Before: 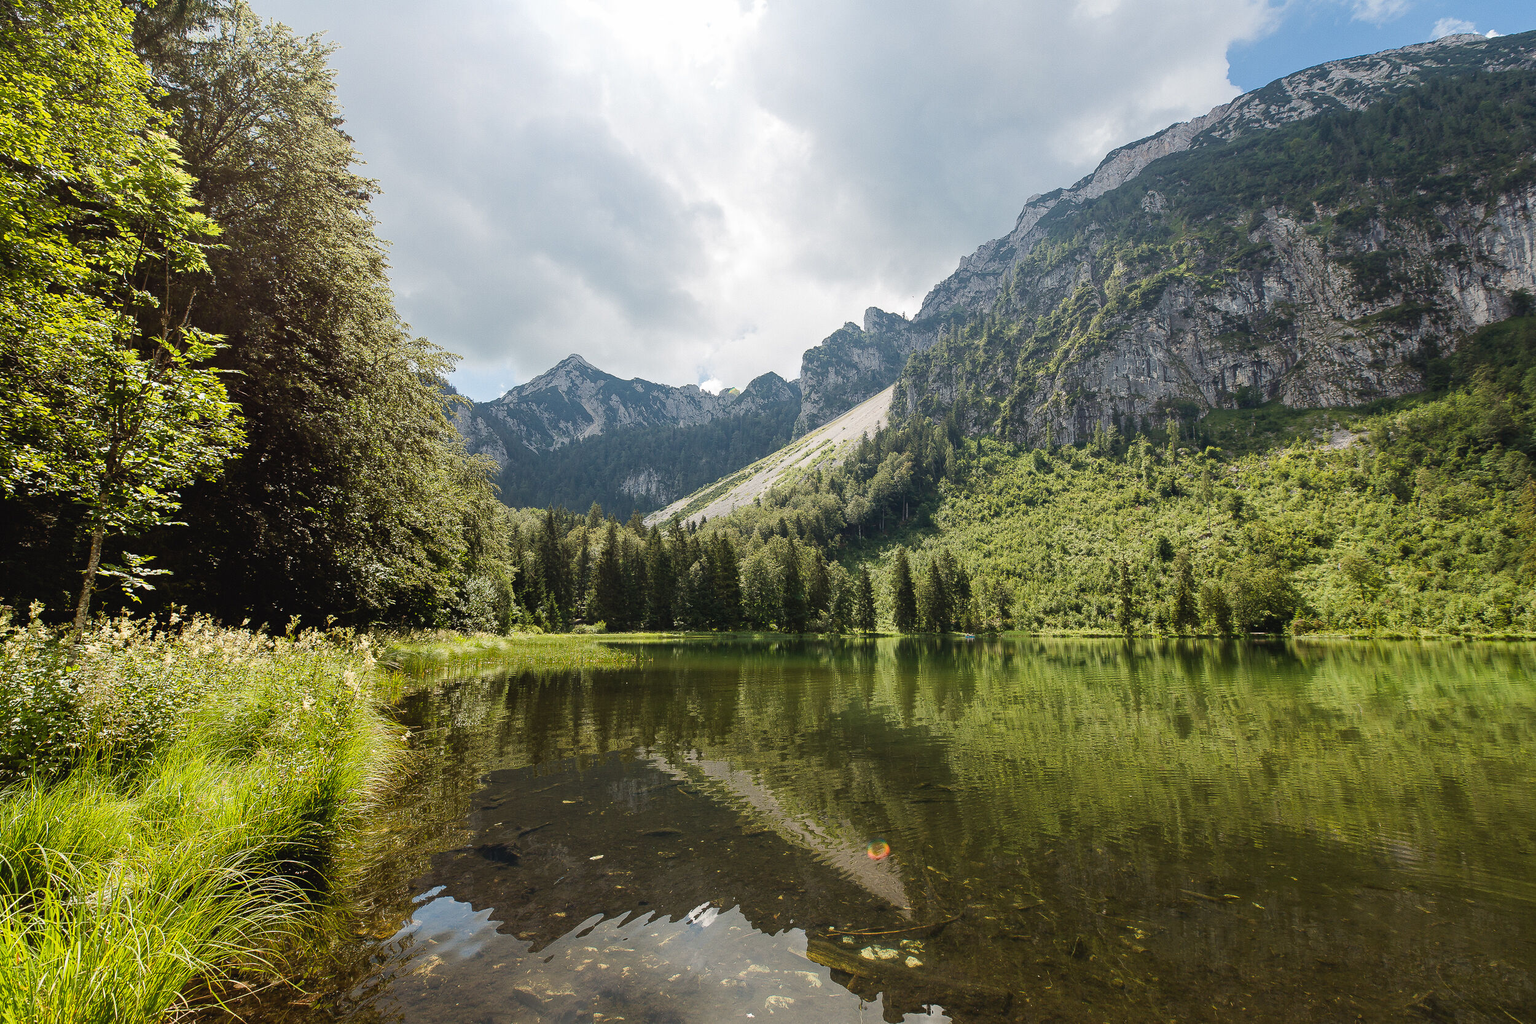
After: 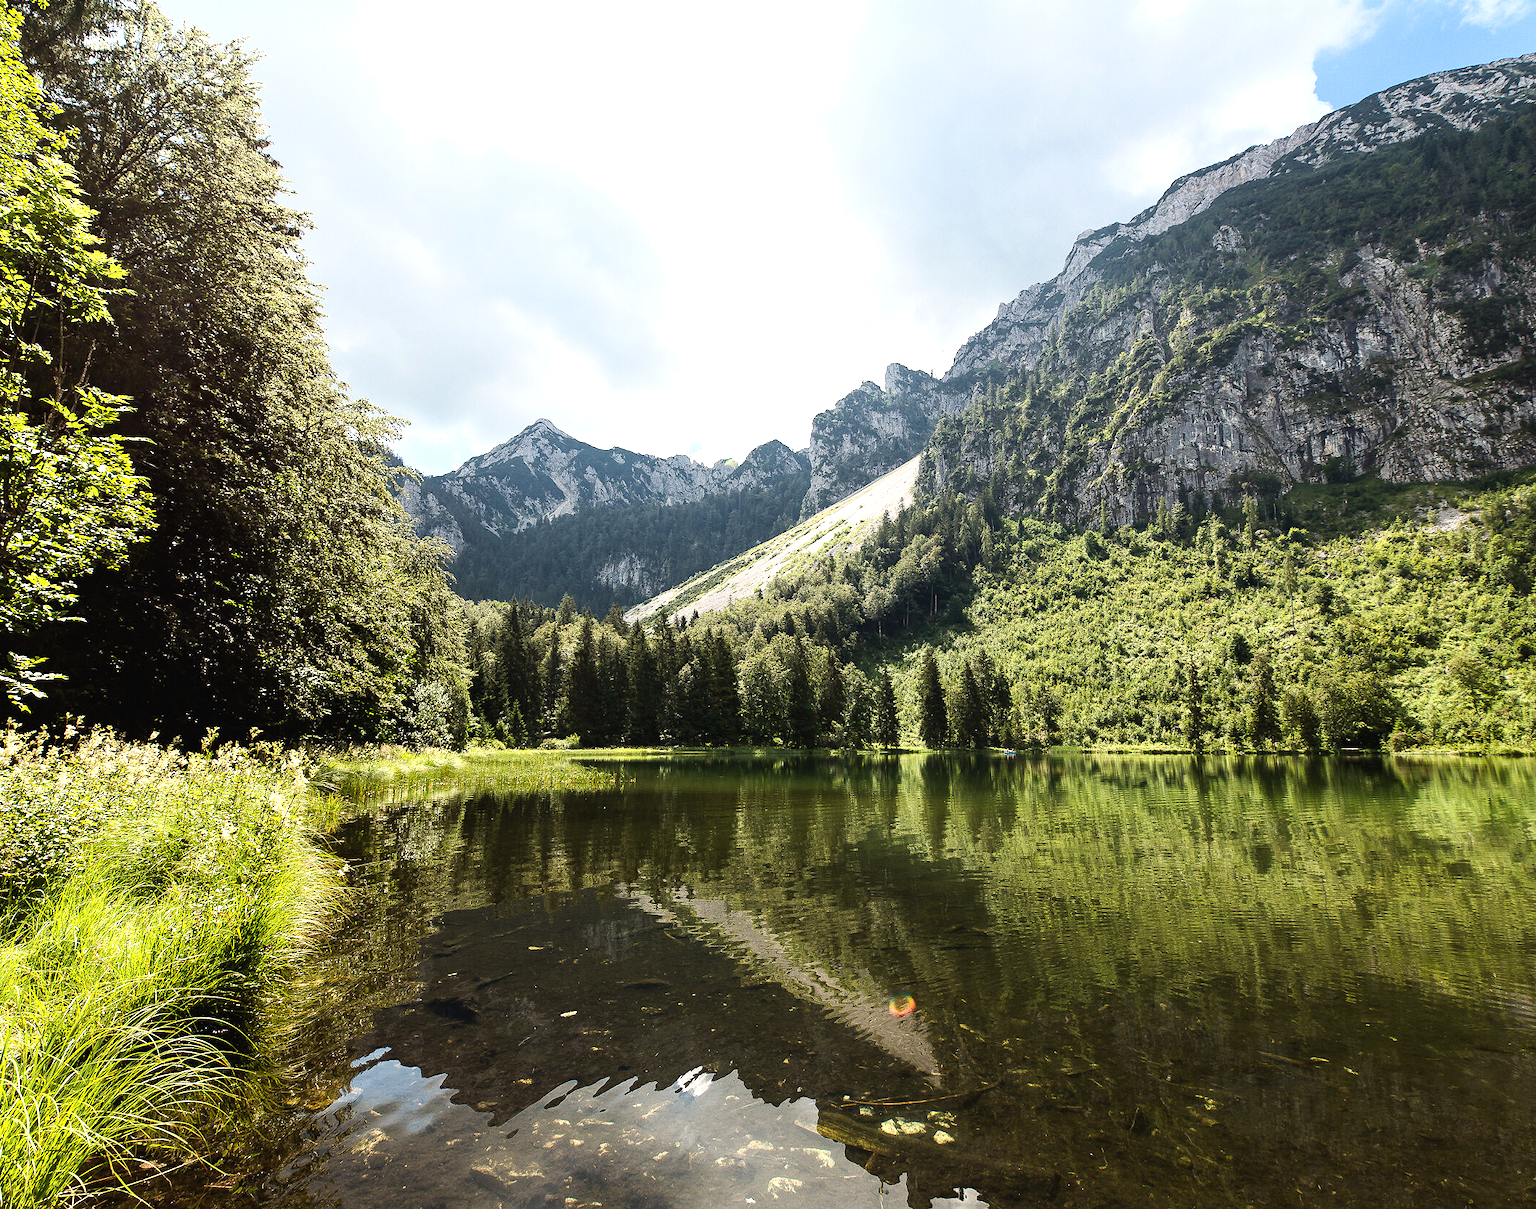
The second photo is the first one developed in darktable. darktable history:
crop: left 7.556%, right 7.805%
shadows and highlights: shadows 0.829, highlights 38.08
tone equalizer: -8 EV -0.768 EV, -7 EV -0.697 EV, -6 EV -0.586 EV, -5 EV -0.371 EV, -3 EV 0.372 EV, -2 EV 0.6 EV, -1 EV 0.675 EV, +0 EV 0.744 EV, edges refinement/feathering 500, mask exposure compensation -1.57 EV, preserve details no
